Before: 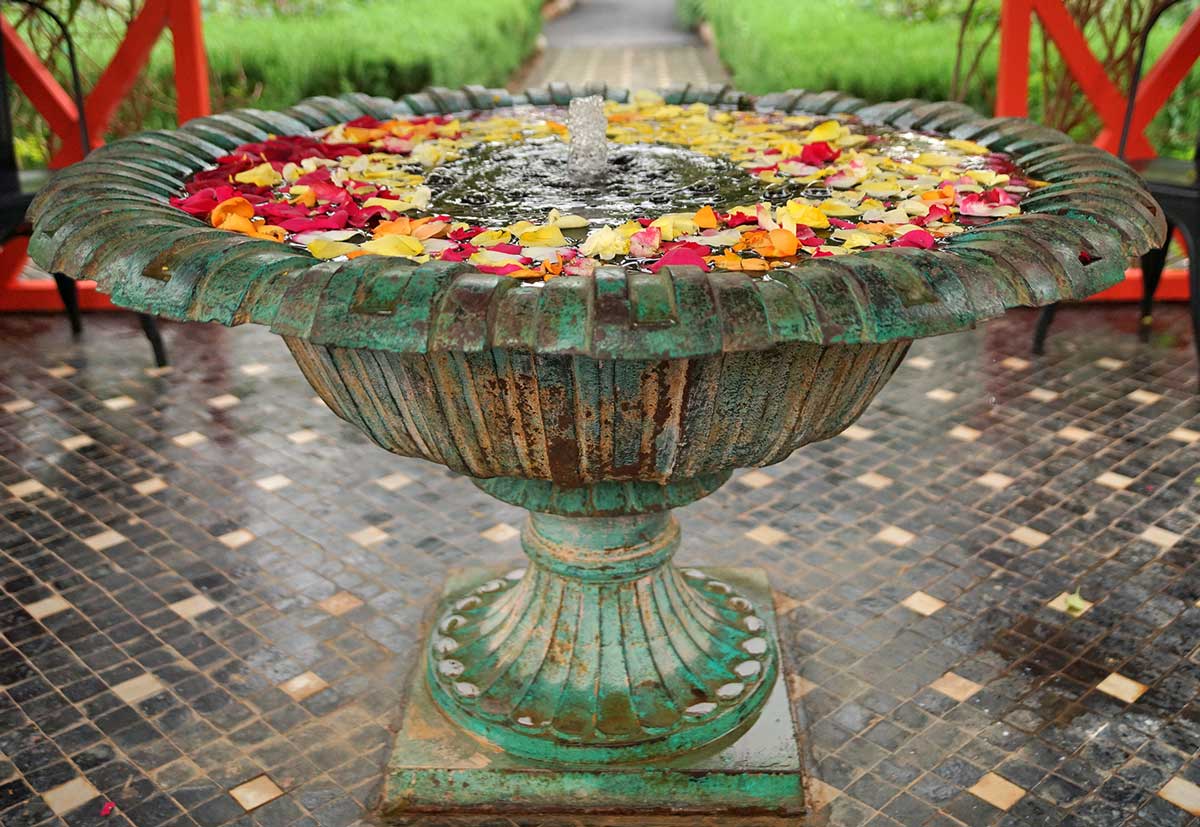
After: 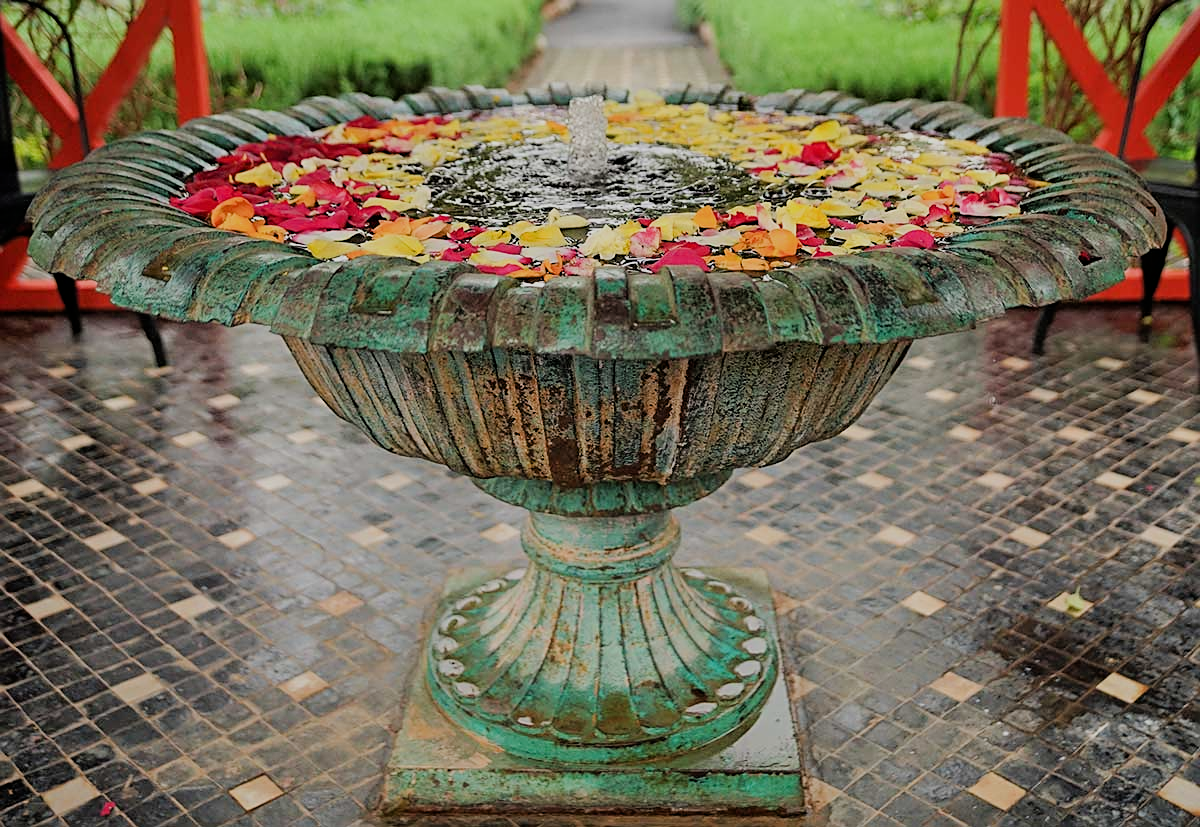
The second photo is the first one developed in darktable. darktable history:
sharpen: on, module defaults
filmic rgb: black relative exposure -7.15 EV, white relative exposure 5.36 EV, hardness 3.02
